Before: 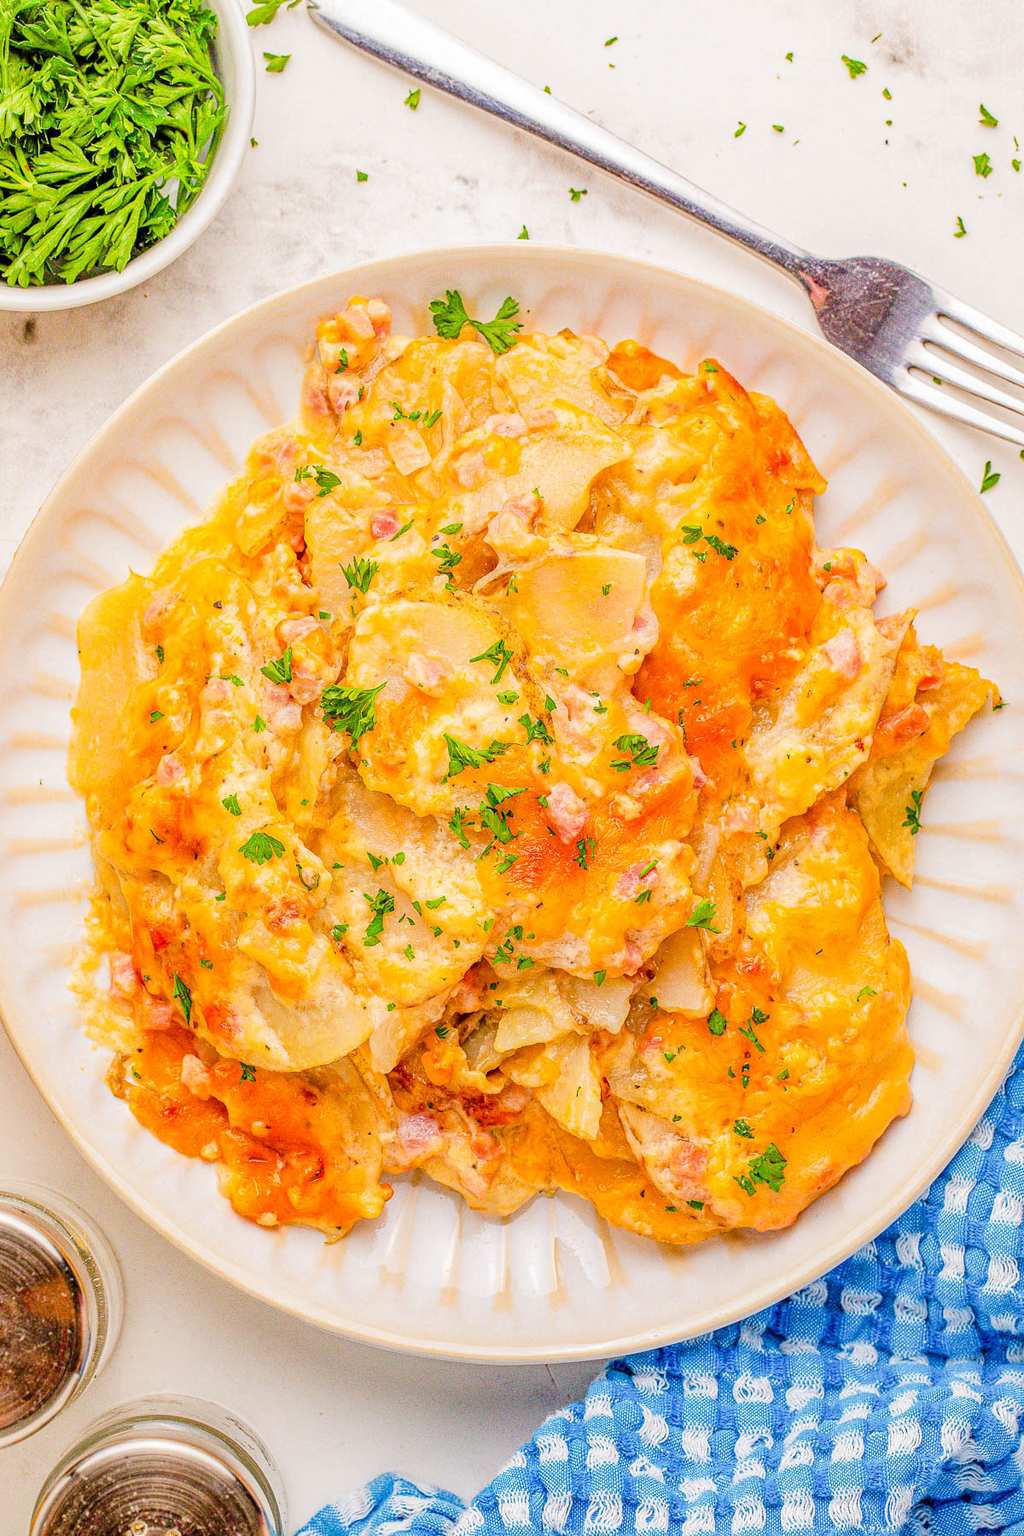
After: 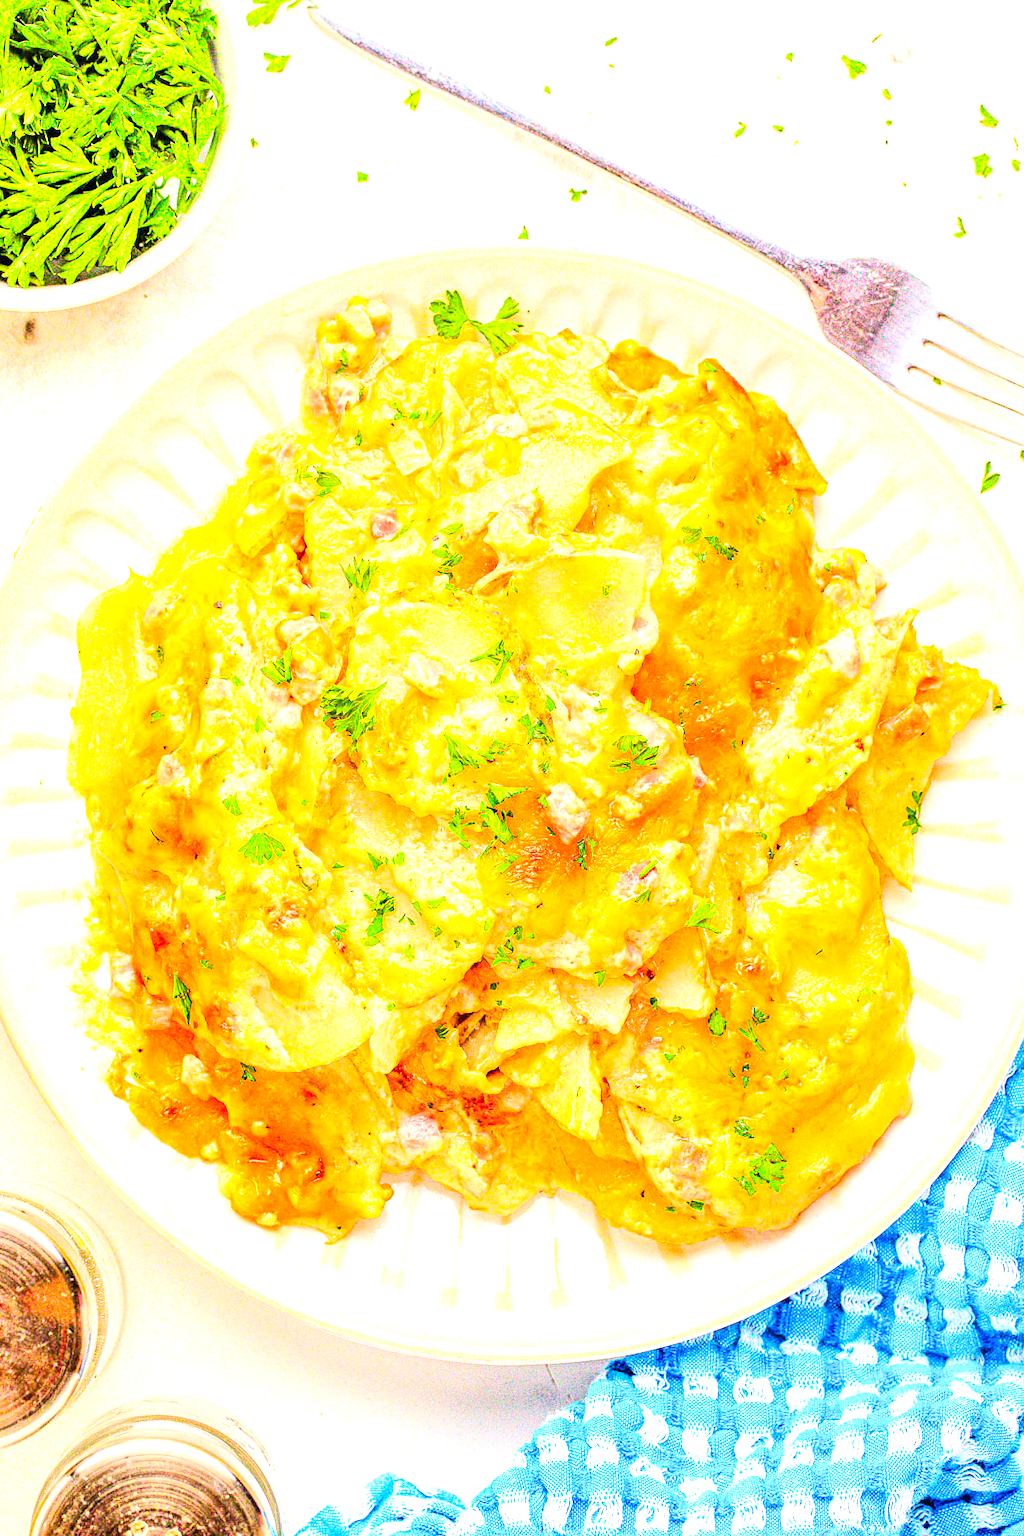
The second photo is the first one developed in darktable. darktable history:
contrast brightness saturation: contrast 0.199, brightness 0.149, saturation 0.138
exposure: black level correction 0, exposure 1.099 EV, compensate highlight preservation false
